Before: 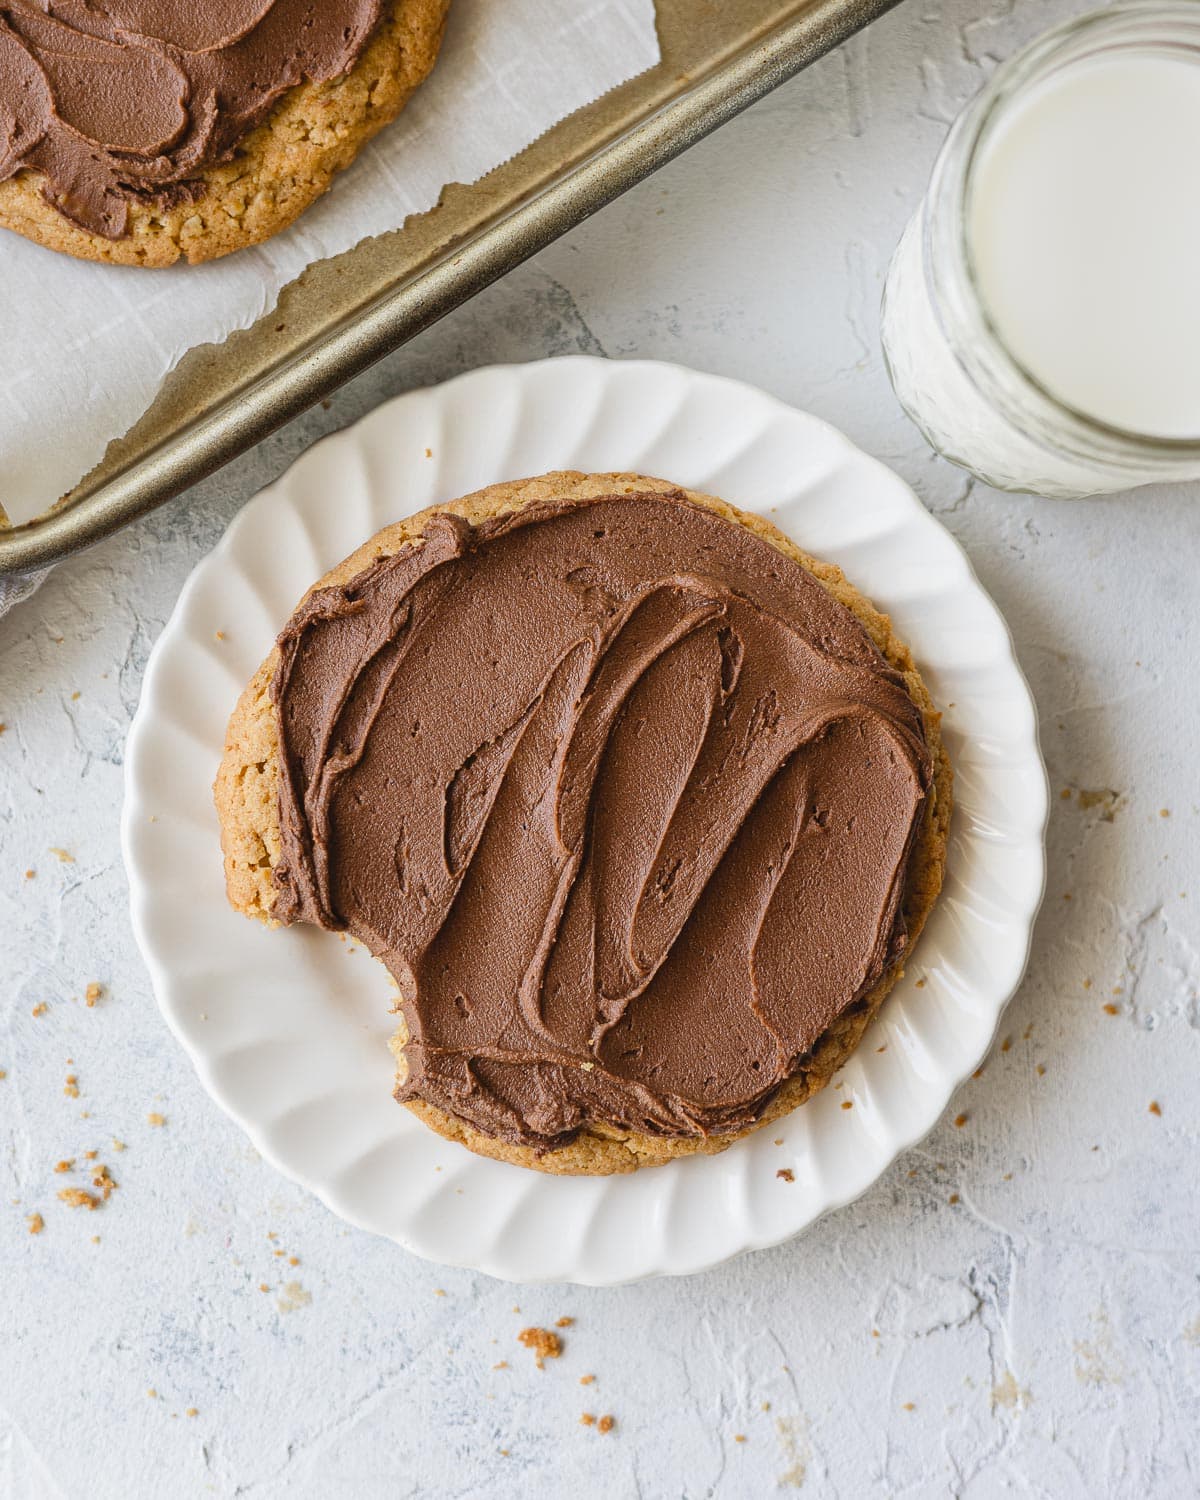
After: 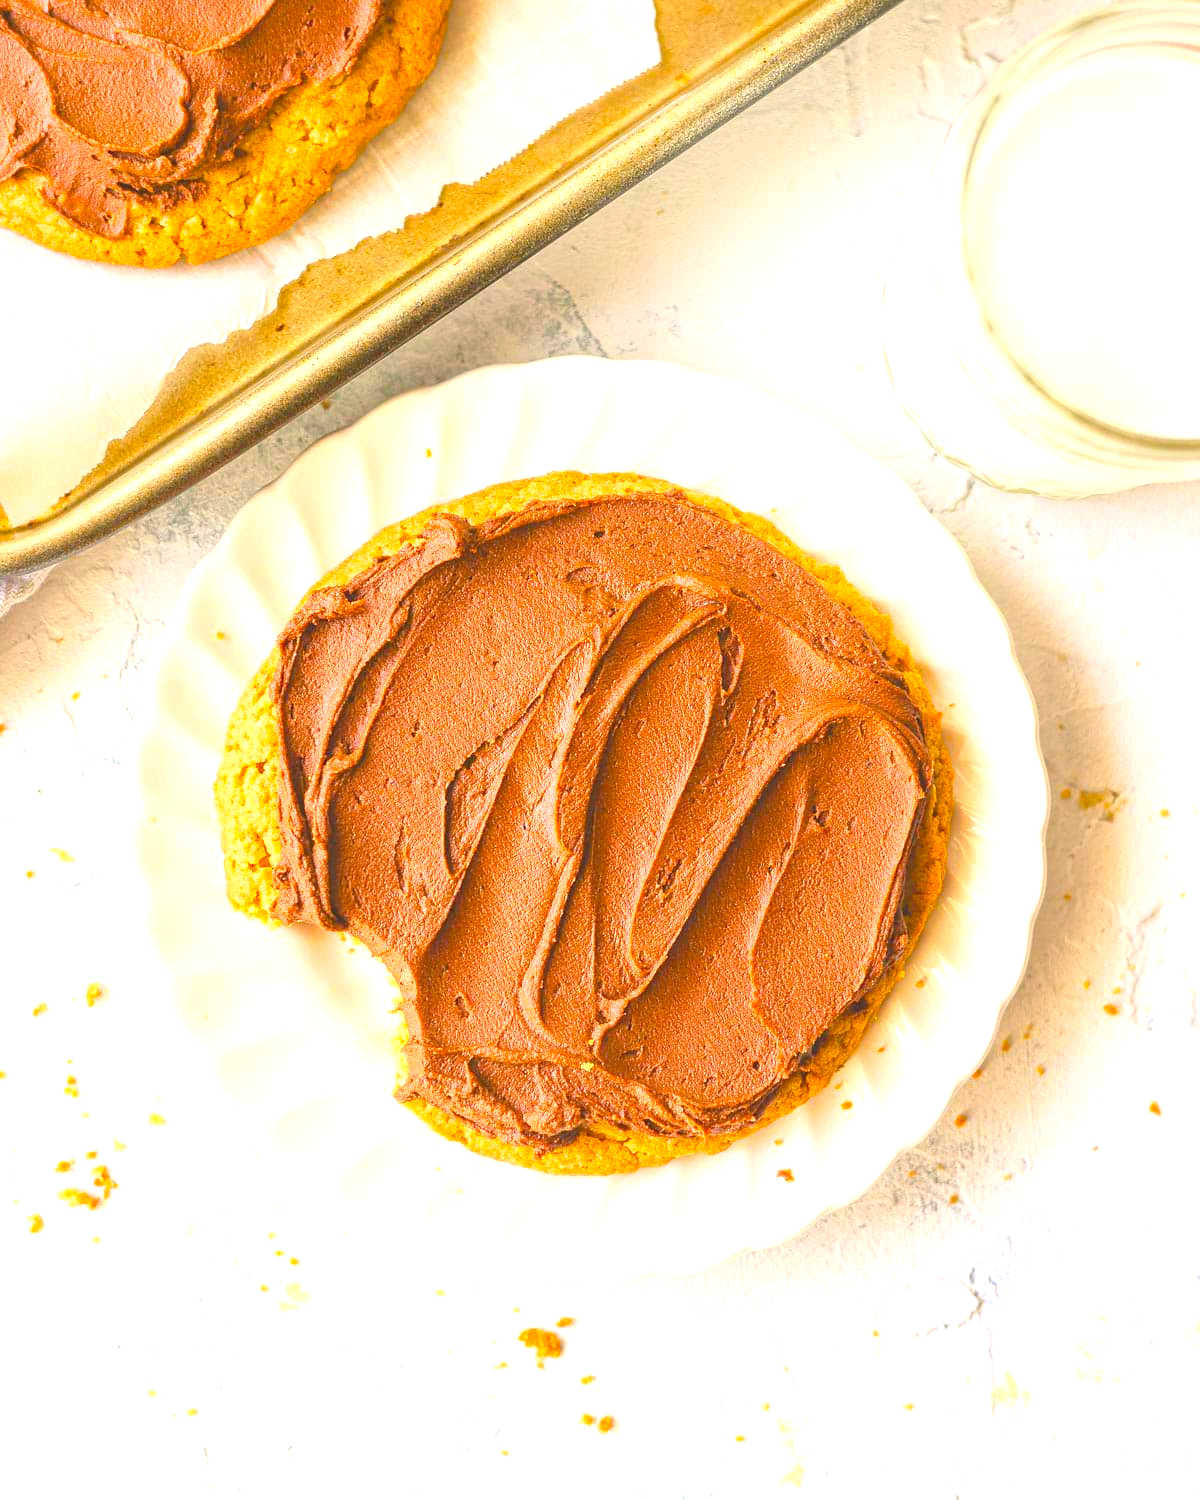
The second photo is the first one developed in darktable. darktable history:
exposure: black level correction 0, exposure 1.442 EV, compensate highlight preservation false
contrast brightness saturation: contrast 0.07, brightness 0.177, saturation 0.406
color balance rgb: shadows lift › chroma 0.667%, shadows lift › hue 115.61°, power › hue 71.91°, highlights gain › chroma 2.027%, highlights gain › hue 63.6°, perceptual saturation grading › global saturation 25.82%, contrast -10.056%
